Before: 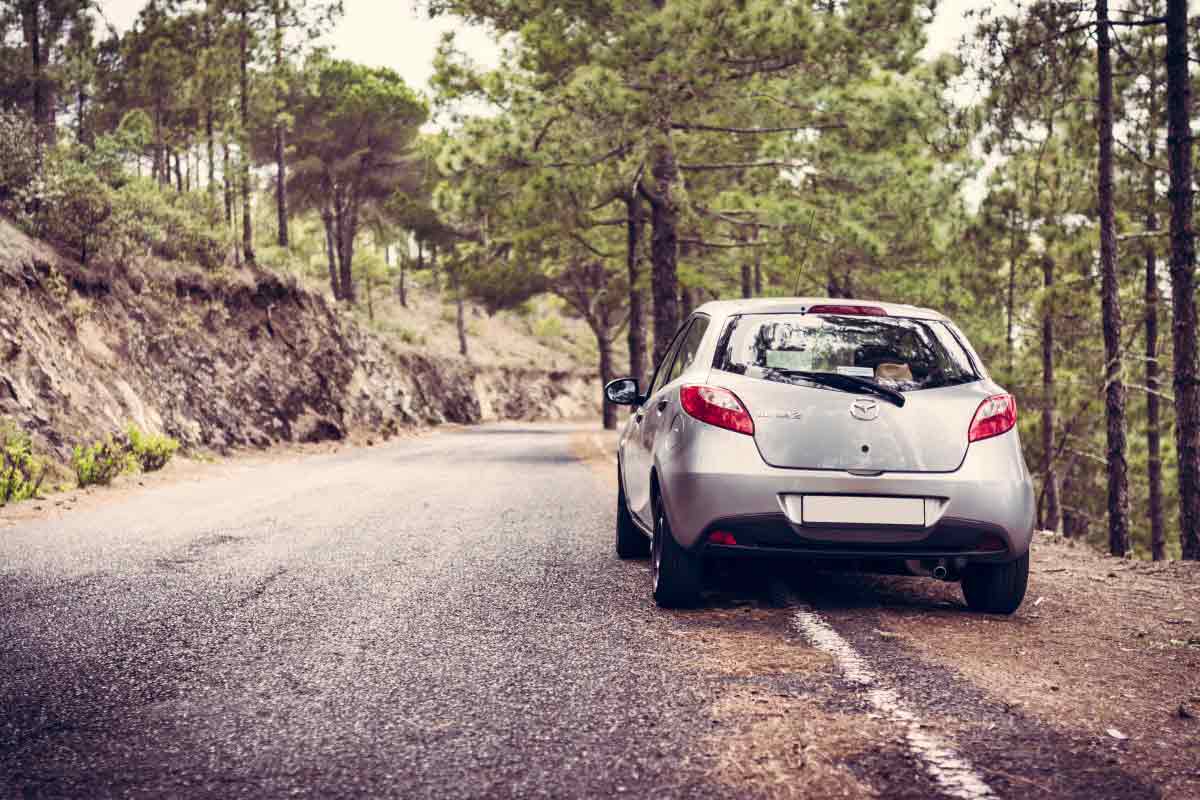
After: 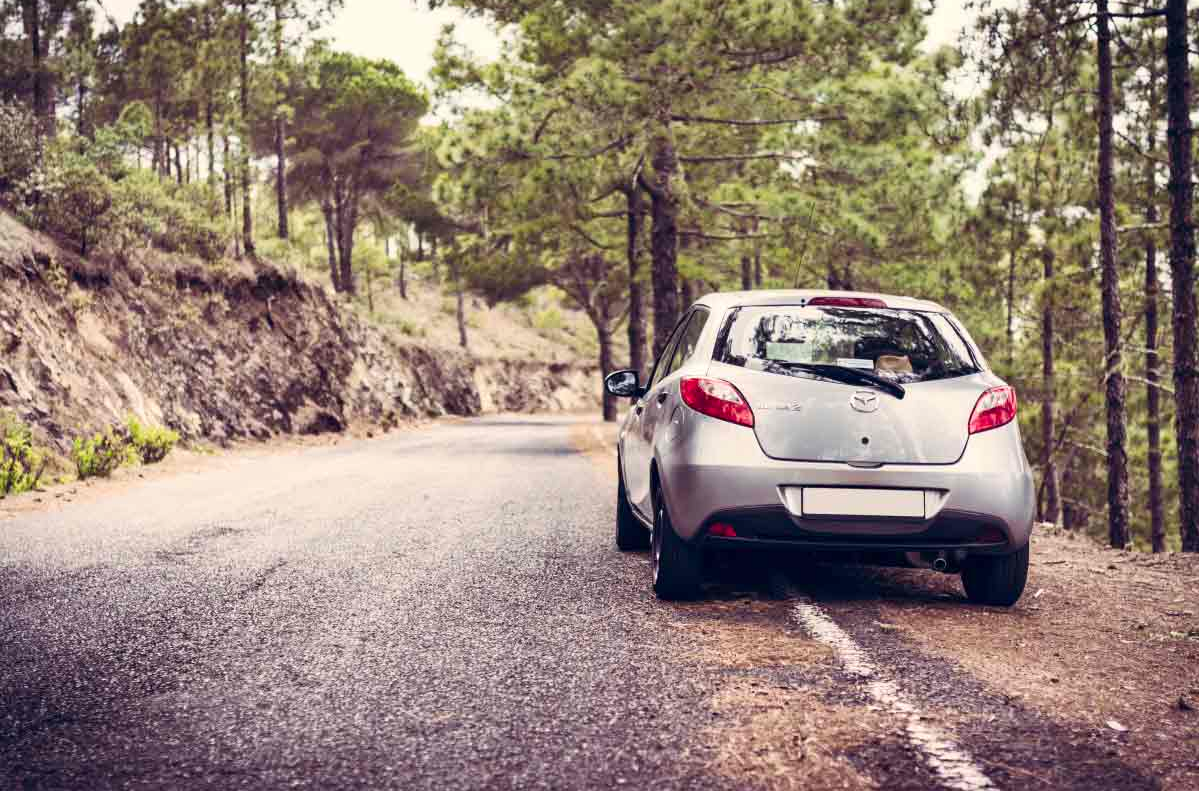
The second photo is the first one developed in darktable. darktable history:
crop: top 1.049%, right 0.001%
contrast brightness saturation: contrast 0.1, brightness 0.03, saturation 0.09
